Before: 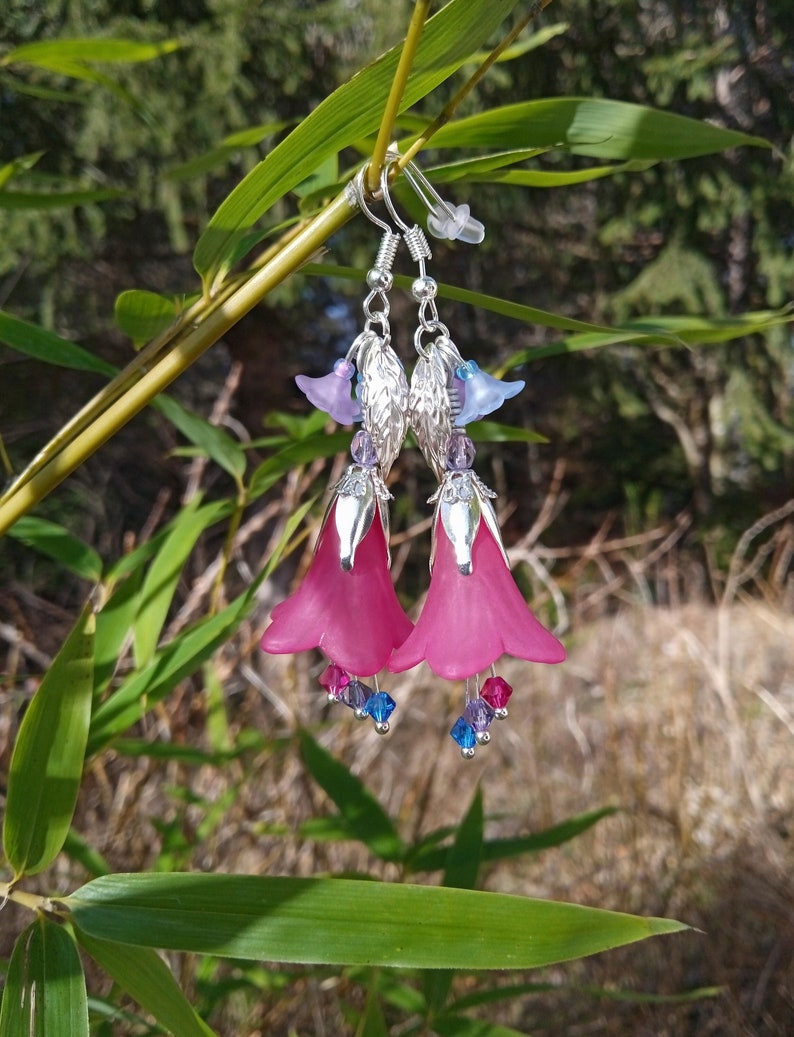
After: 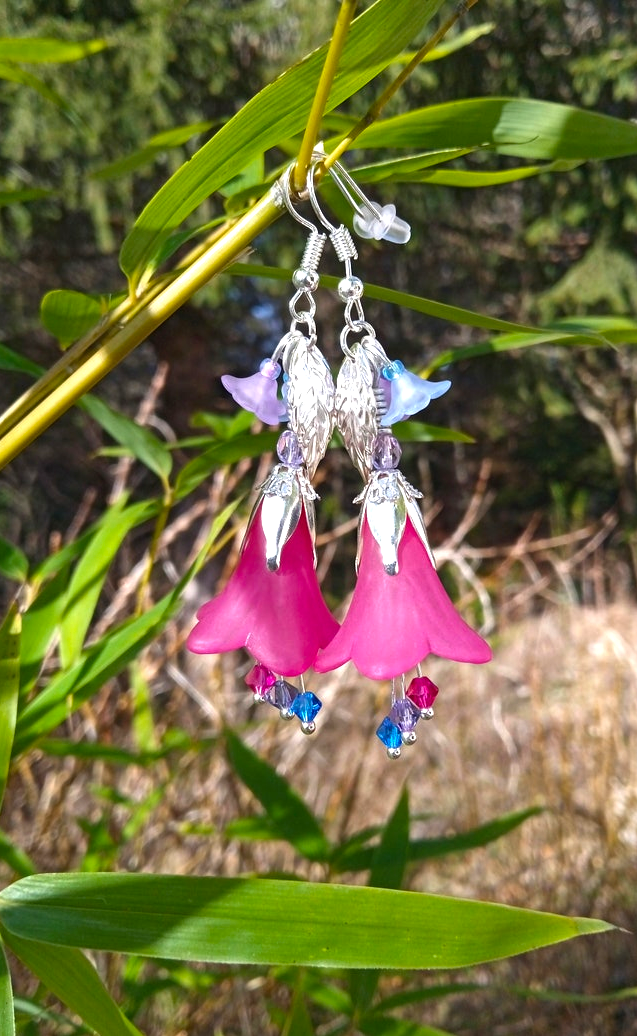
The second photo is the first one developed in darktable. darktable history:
color balance rgb: perceptual saturation grading › global saturation 14.889%, perceptual brilliance grading › global brilliance 18.285%
crop and rotate: left 9.481%, right 10.242%
